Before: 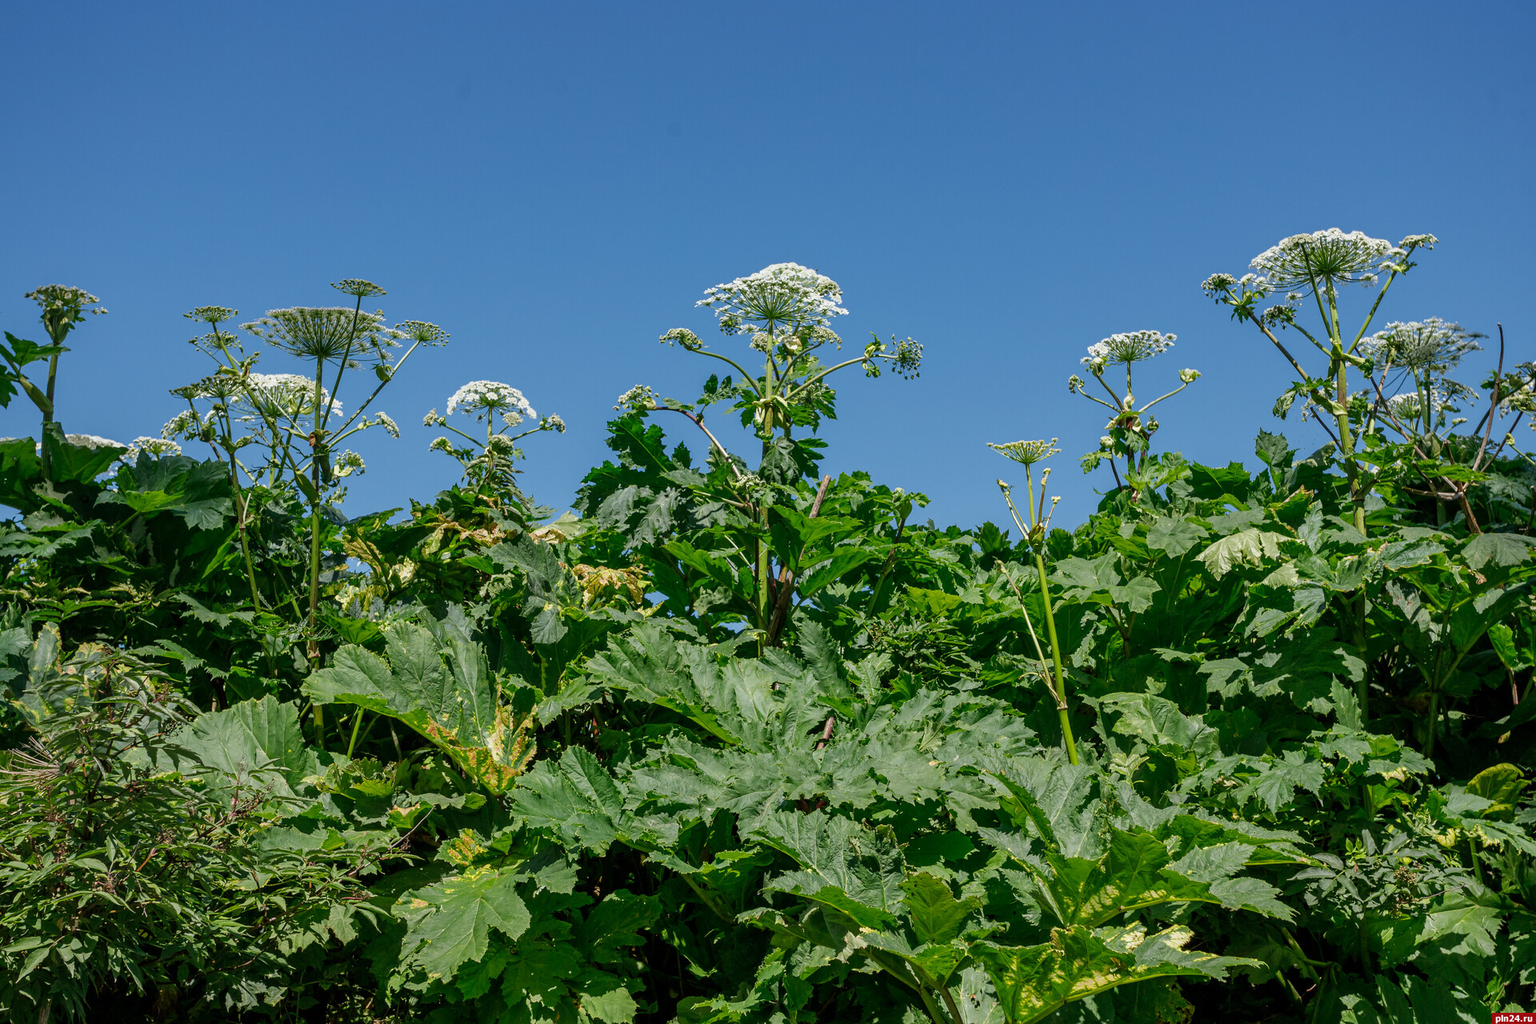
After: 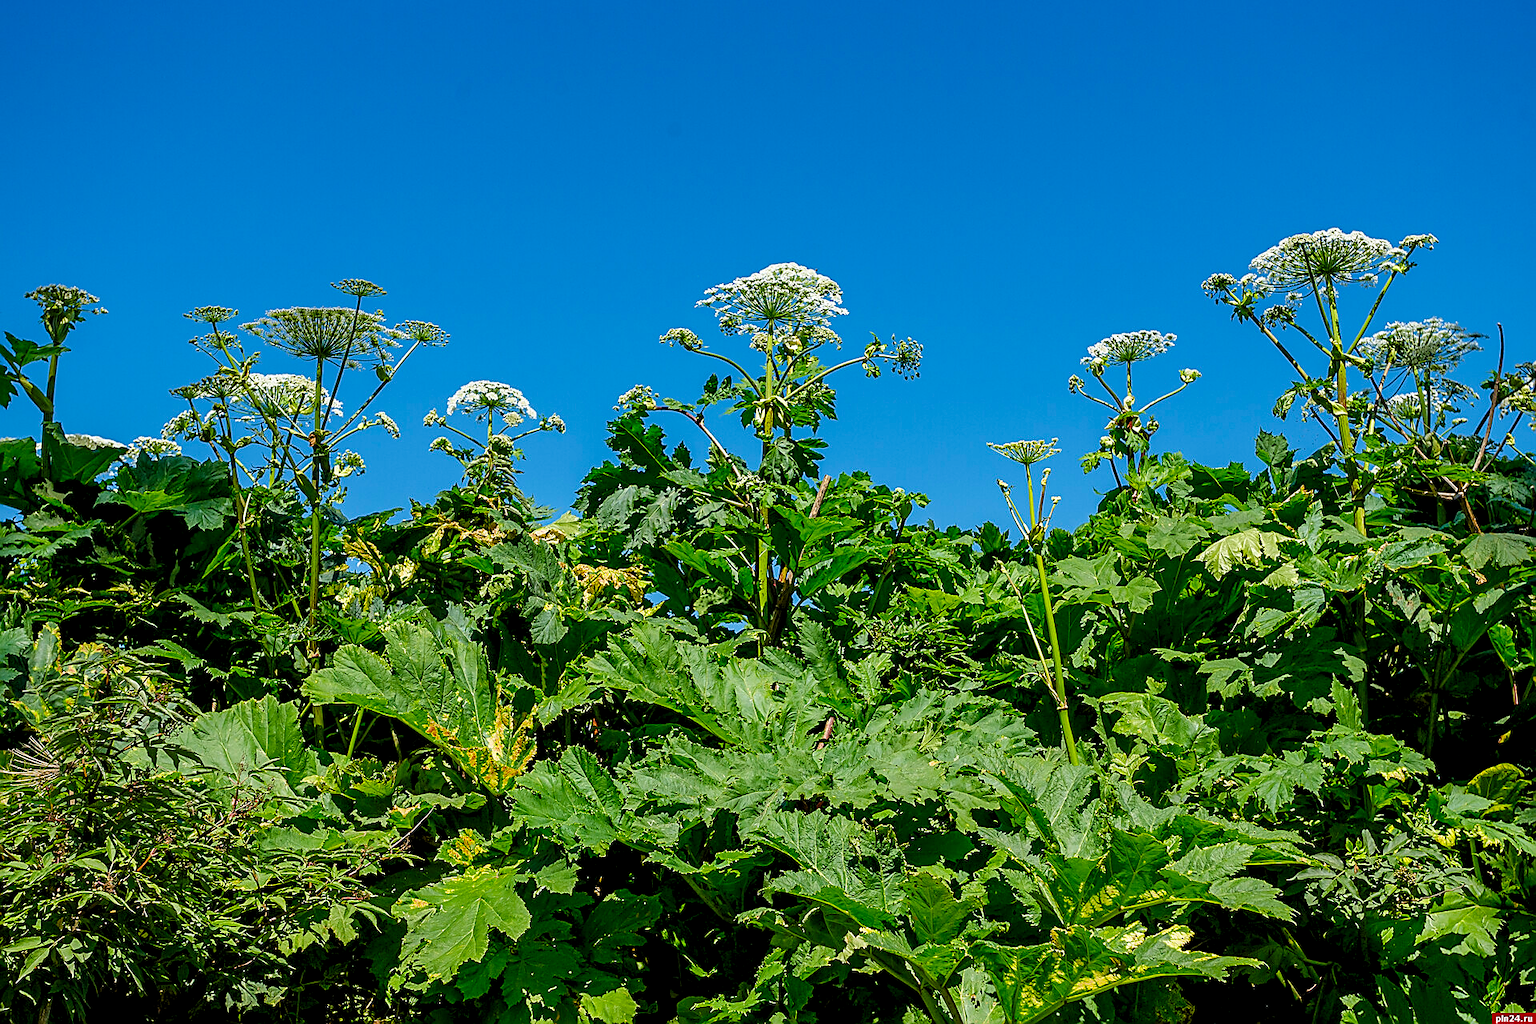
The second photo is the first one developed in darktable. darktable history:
sharpen: radius 1.381, amount 1.239, threshold 0.607
velvia: strength 51.23%, mid-tones bias 0.503
levels: levels [0.073, 0.497, 0.972]
